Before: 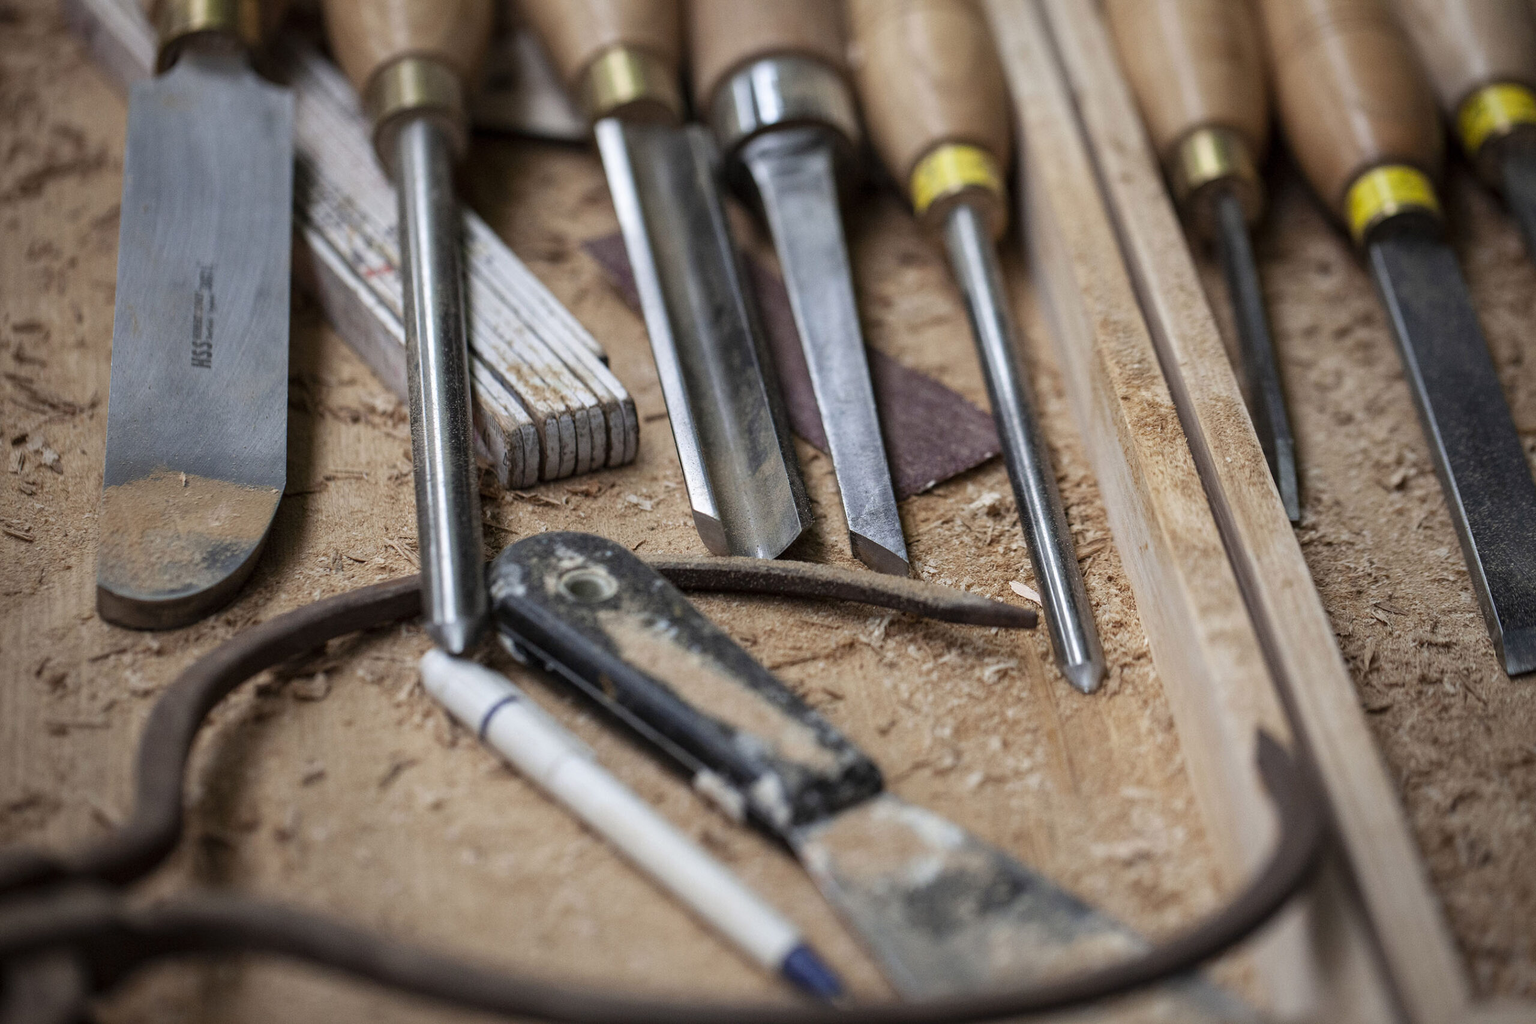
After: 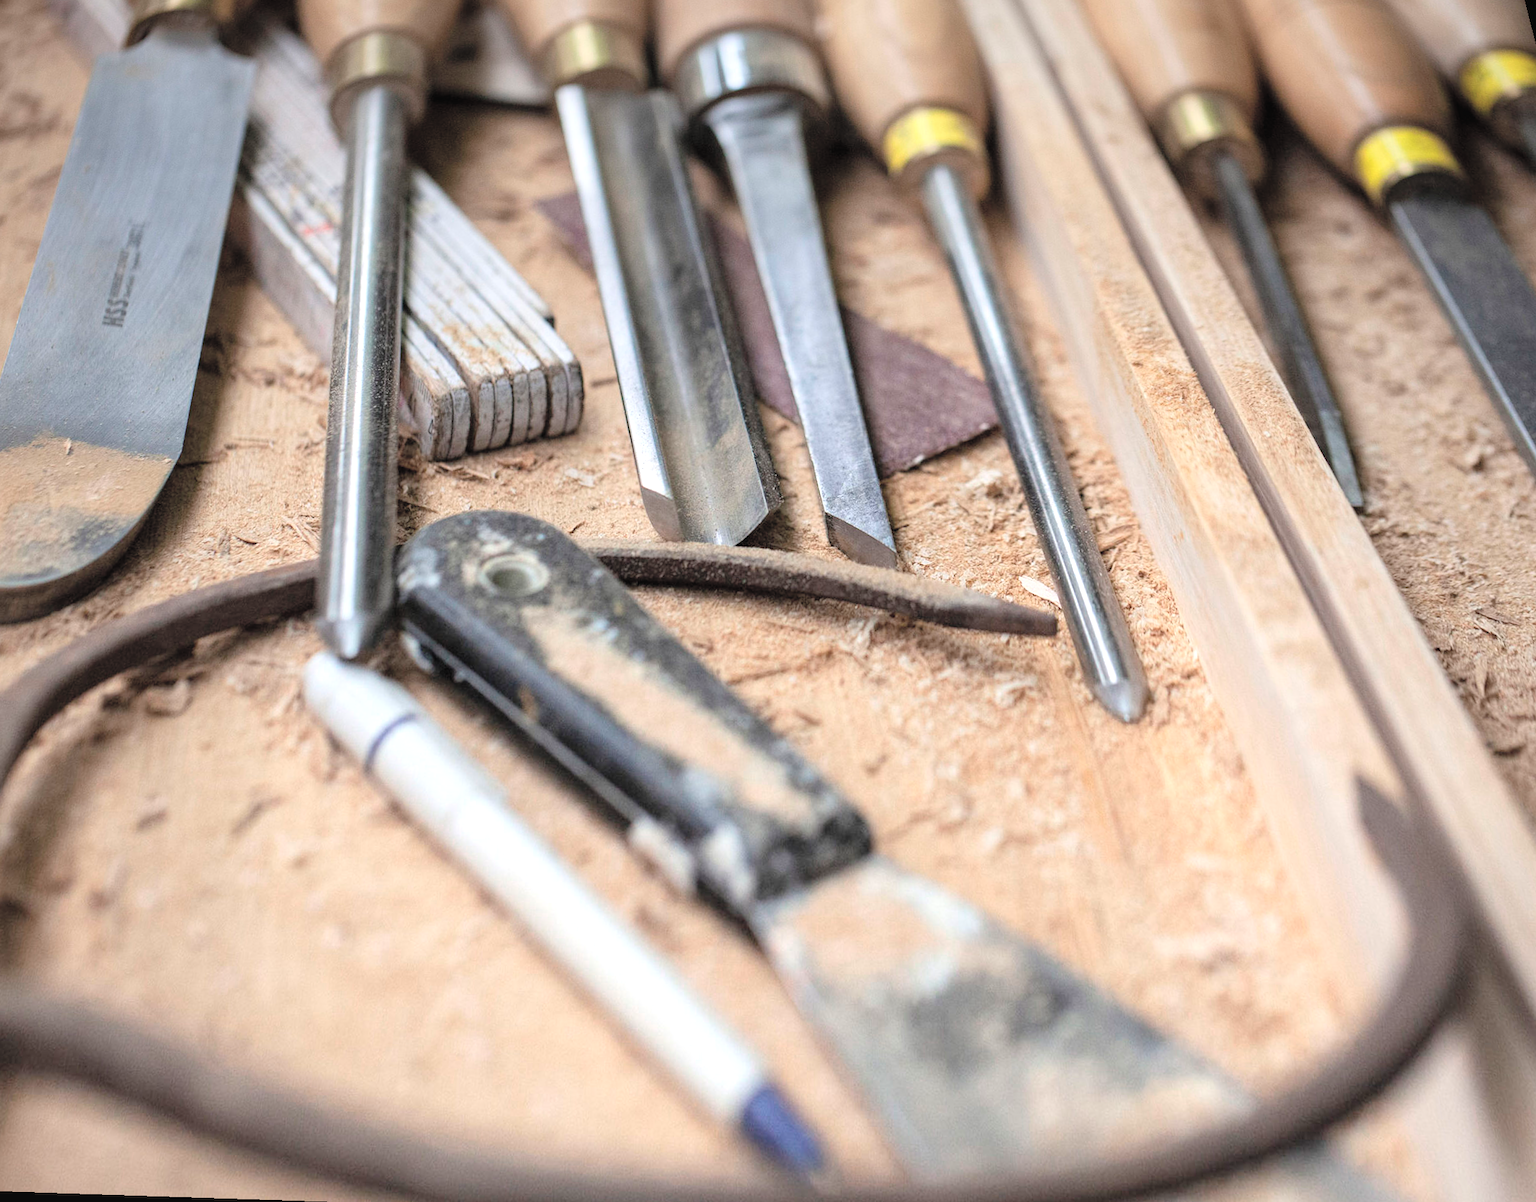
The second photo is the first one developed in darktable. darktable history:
contrast brightness saturation: brightness 0.28
graduated density: on, module defaults
exposure: black level correction 0, exposure 0.7 EV, compensate exposure bias true, compensate highlight preservation false
rotate and perspective: rotation 0.72°, lens shift (vertical) -0.352, lens shift (horizontal) -0.051, crop left 0.152, crop right 0.859, crop top 0.019, crop bottom 0.964
color zones: curves: ch0 [(0, 0.558) (0.143, 0.559) (0.286, 0.529) (0.429, 0.505) (0.571, 0.5) (0.714, 0.5) (0.857, 0.5) (1, 0.558)]; ch1 [(0, 0.469) (0.01, 0.469) (0.12, 0.446) (0.248, 0.469) (0.5, 0.5) (0.748, 0.5) (0.99, 0.469) (1, 0.469)]
